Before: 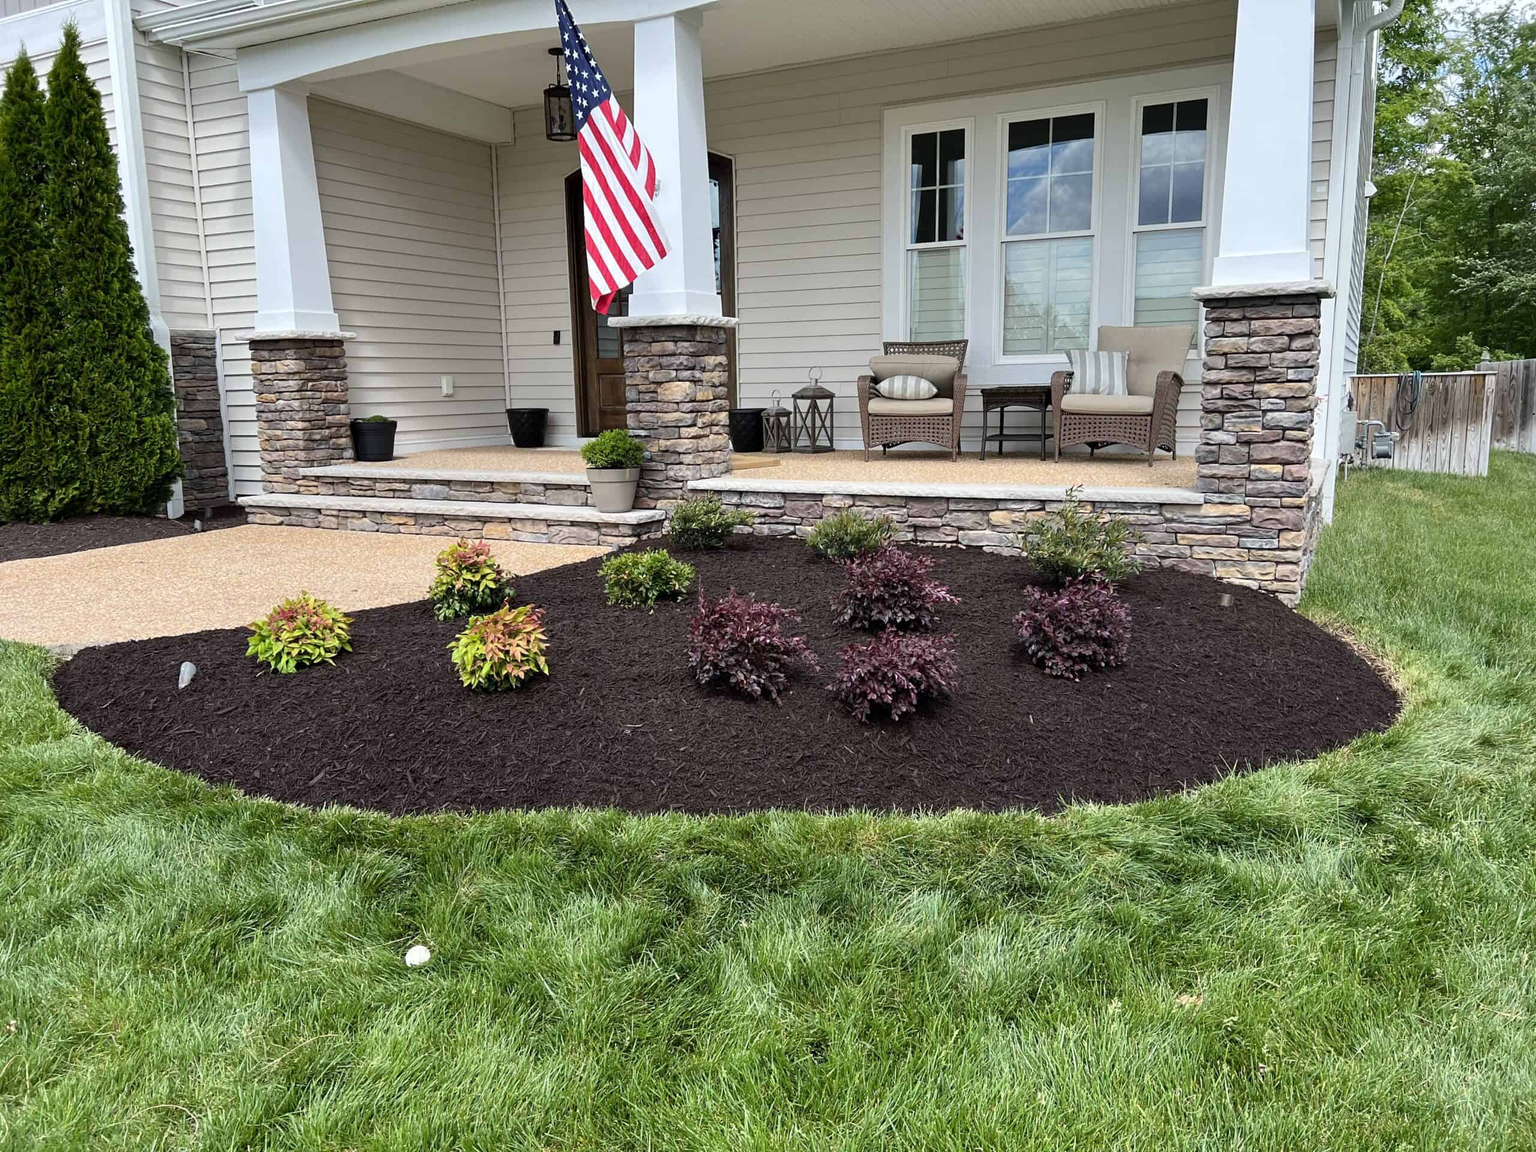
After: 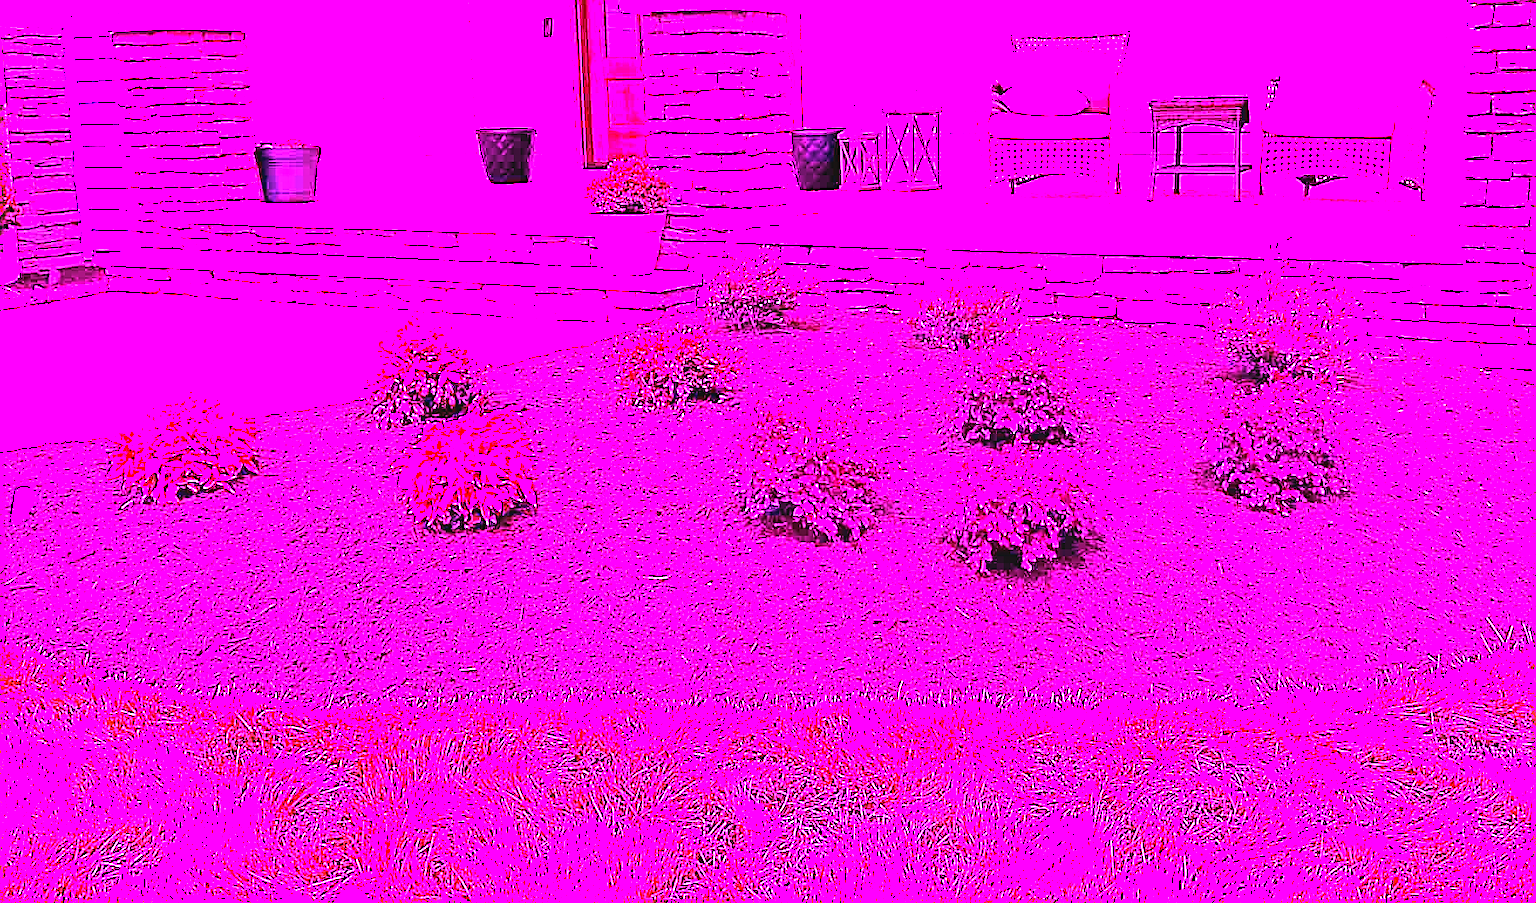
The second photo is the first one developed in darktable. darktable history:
crop: left 11.123%, top 27.61%, right 18.3%, bottom 17.034%
contrast equalizer: y [[0.5, 0.5, 0.472, 0.5, 0.5, 0.5], [0.5 ×6], [0.5 ×6], [0 ×6], [0 ×6]]
white balance: red 8, blue 8
contrast brightness saturation: contrast -0.1, saturation -0.1
sharpen: radius 1.864, amount 0.398, threshold 1.271
